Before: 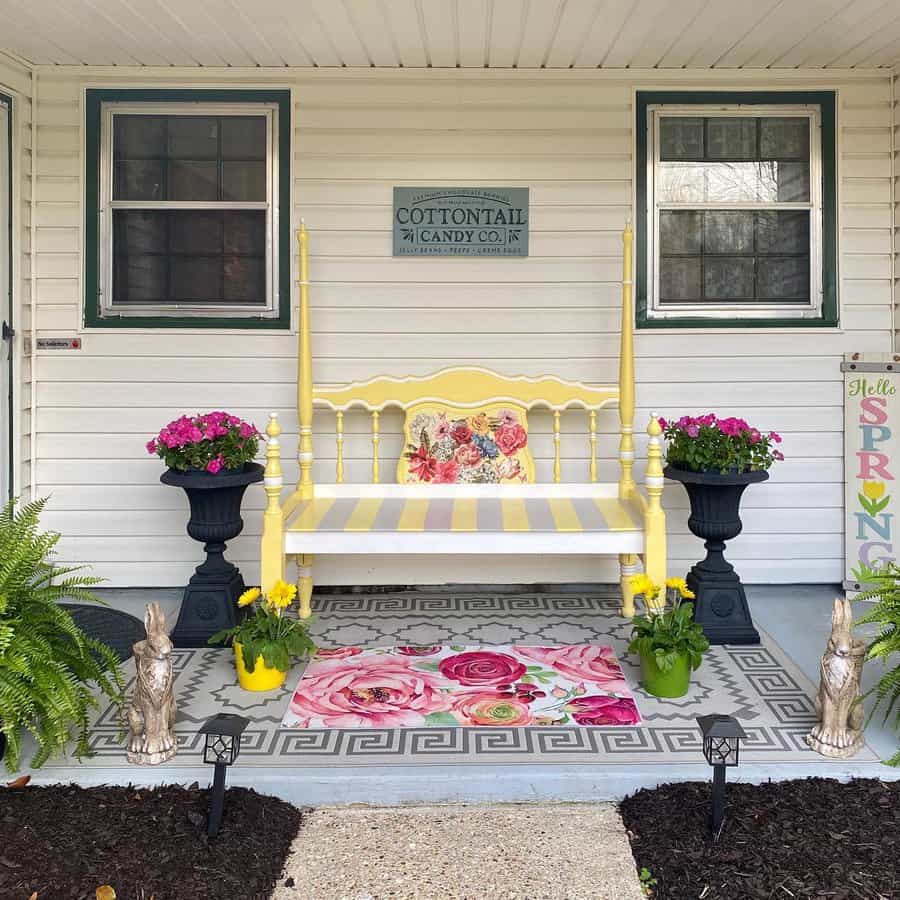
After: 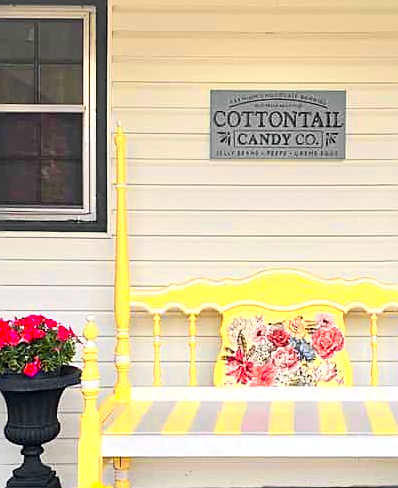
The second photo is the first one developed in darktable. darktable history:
contrast brightness saturation: contrast 0.201, brightness 0.159, saturation 0.226
crop: left 20.426%, top 10.819%, right 35.33%, bottom 34.888%
color zones: curves: ch0 [(0.257, 0.558) (0.75, 0.565)]; ch1 [(0.004, 0.857) (0.14, 0.416) (0.257, 0.695) (0.442, 0.032) (0.736, 0.266) (0.891, 0.741)]; ch2 [(0, 0.623) (0.112, 0.436) (0.271, 0.474) (0.516, 0.64) (0.743, 0.286)]
sharpen: on, module defaults
